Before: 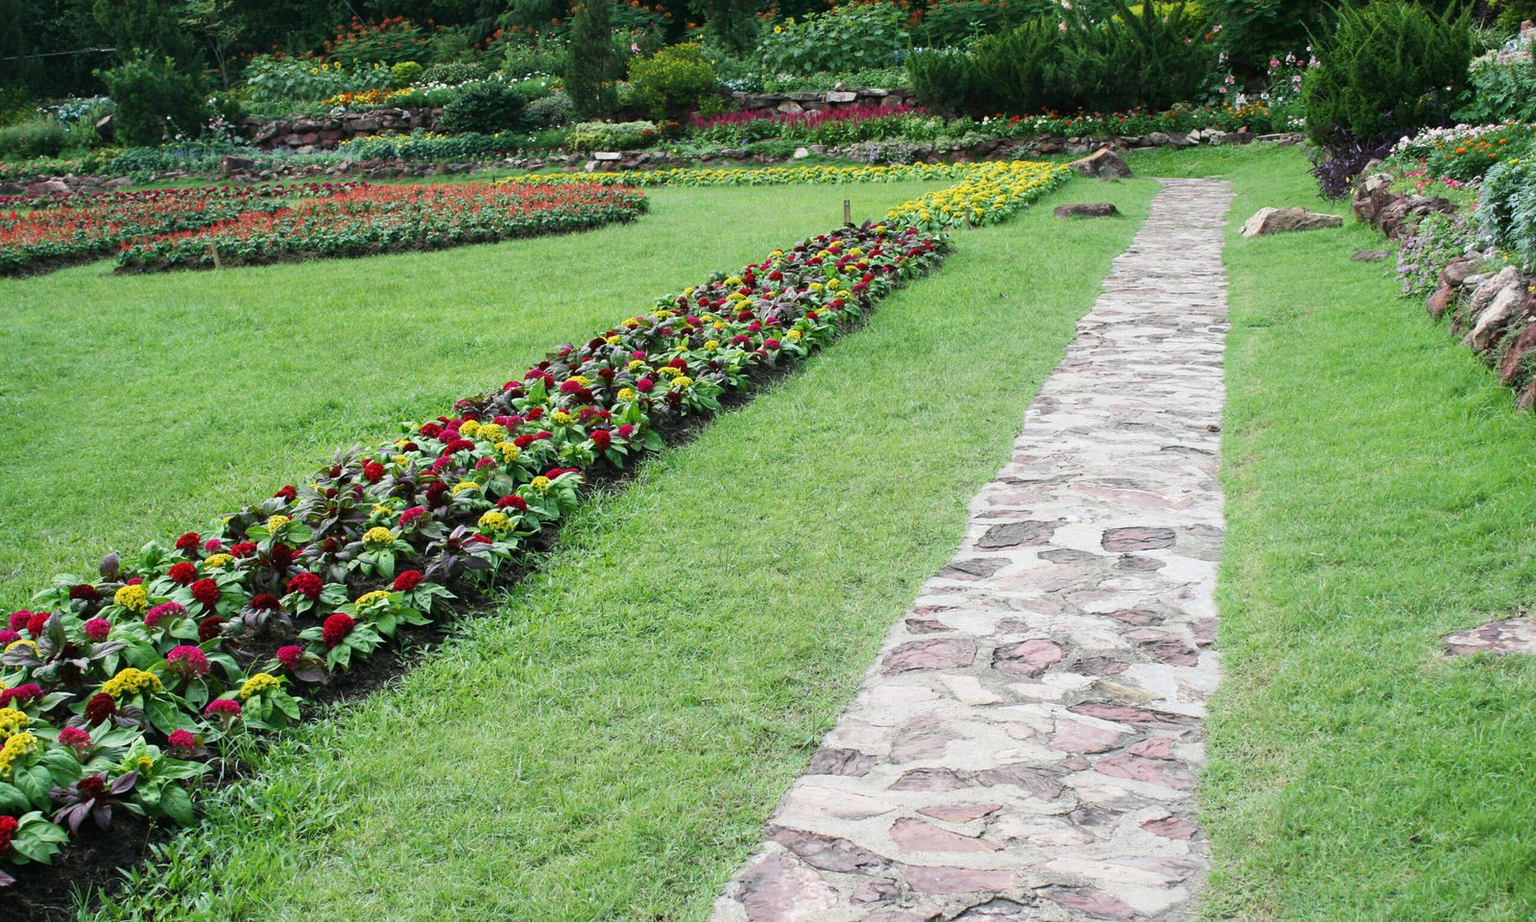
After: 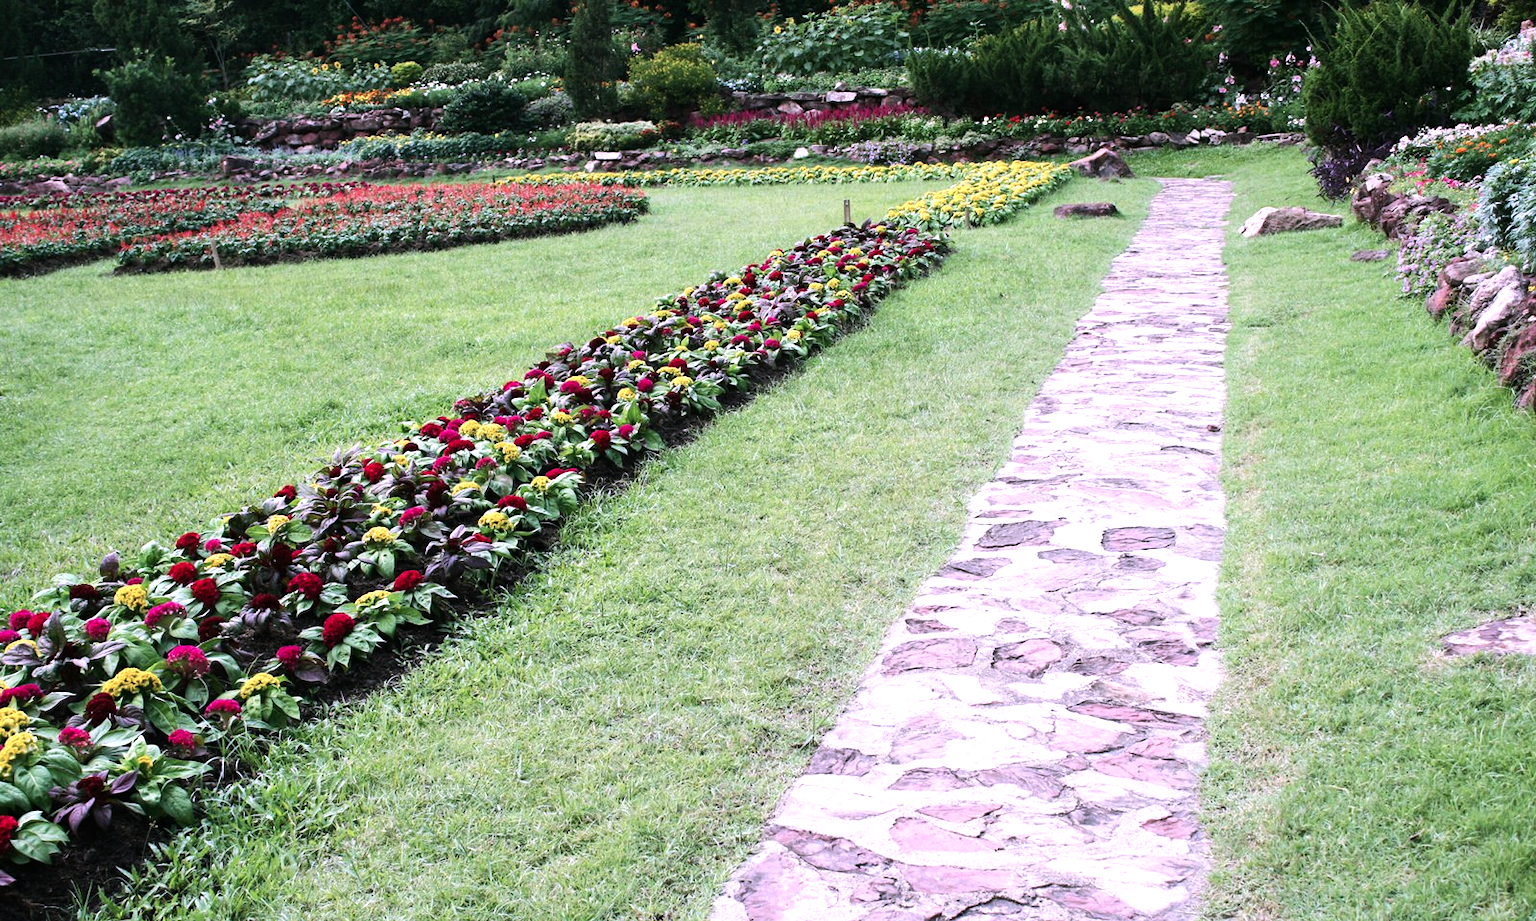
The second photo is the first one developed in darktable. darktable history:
color correction: highlights a* 15.26, highlights b* -20
exposure: exposure -0.111 EV, compensate highlight preservation false
tone equalizer: -8 EV -0.732 EV, -7 EV -0.717 EV, -6 EV -0.58 EV, -5 EV -0.421 EV, -3 EV 0.388 EV, -2 EV 0.6 EV, -1 EV 0.691 EV, +0 EV 0.763 EV, edges refinement/feathering 500, mask exposure compensation -1.24 EV, preserve details no
